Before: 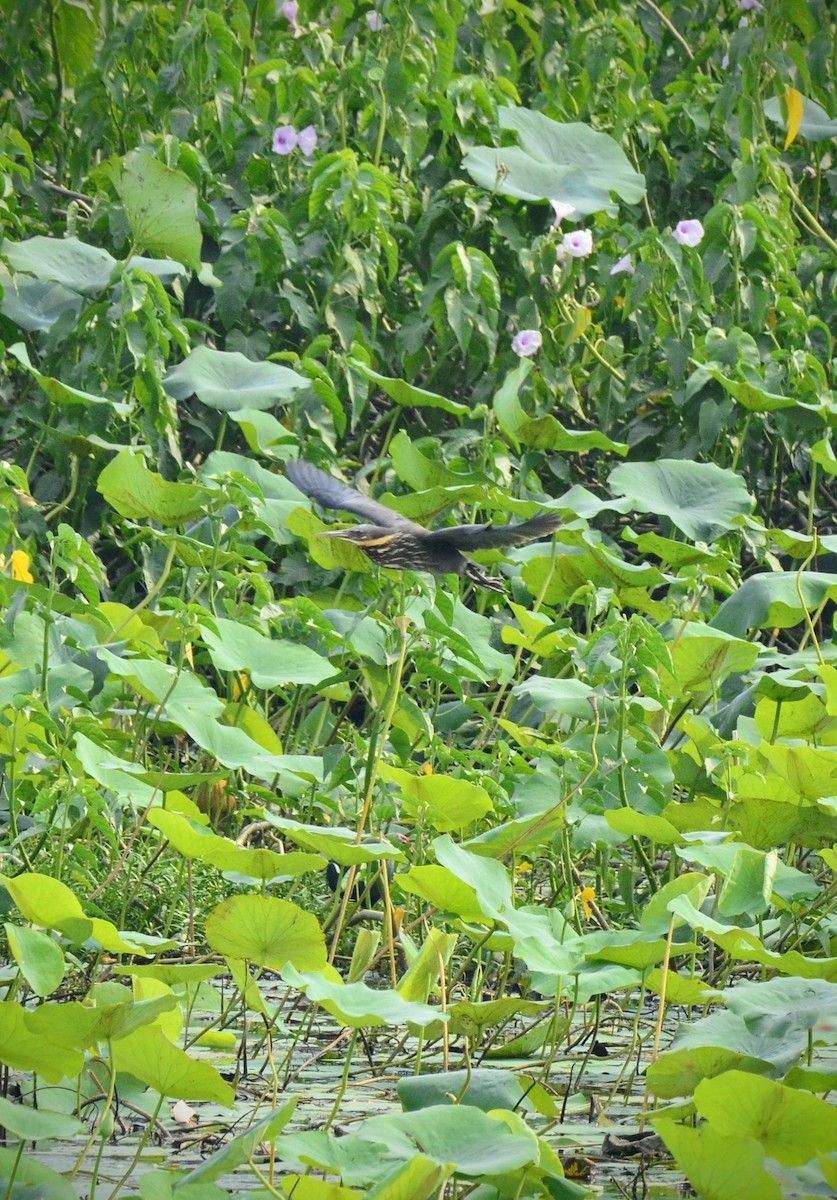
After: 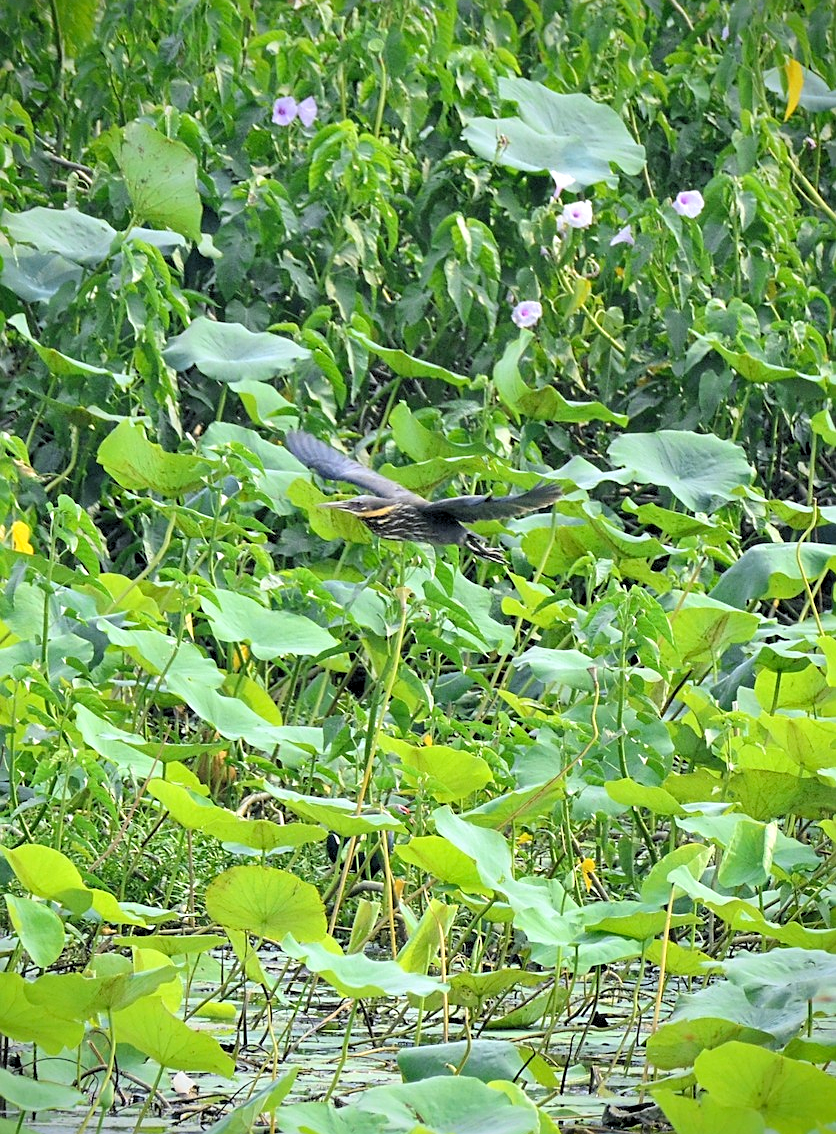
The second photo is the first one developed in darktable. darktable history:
color correction: highlights b* 3
color calibration: illuminant as shot in camera, x 0.358, y 0.373, temperature 4628.91 K
crop and rotate: top 2.479%, bottom 3.018%
rgb levels: levels [[0.013, 0.434, 0.89], [0, 0.5, 1], [0, 0.5, 1]]
contrast brightness saturation: contrast 0.04, saturation 0.07
sharpen: on, module defaults
tone equalizer: on, module defaults
